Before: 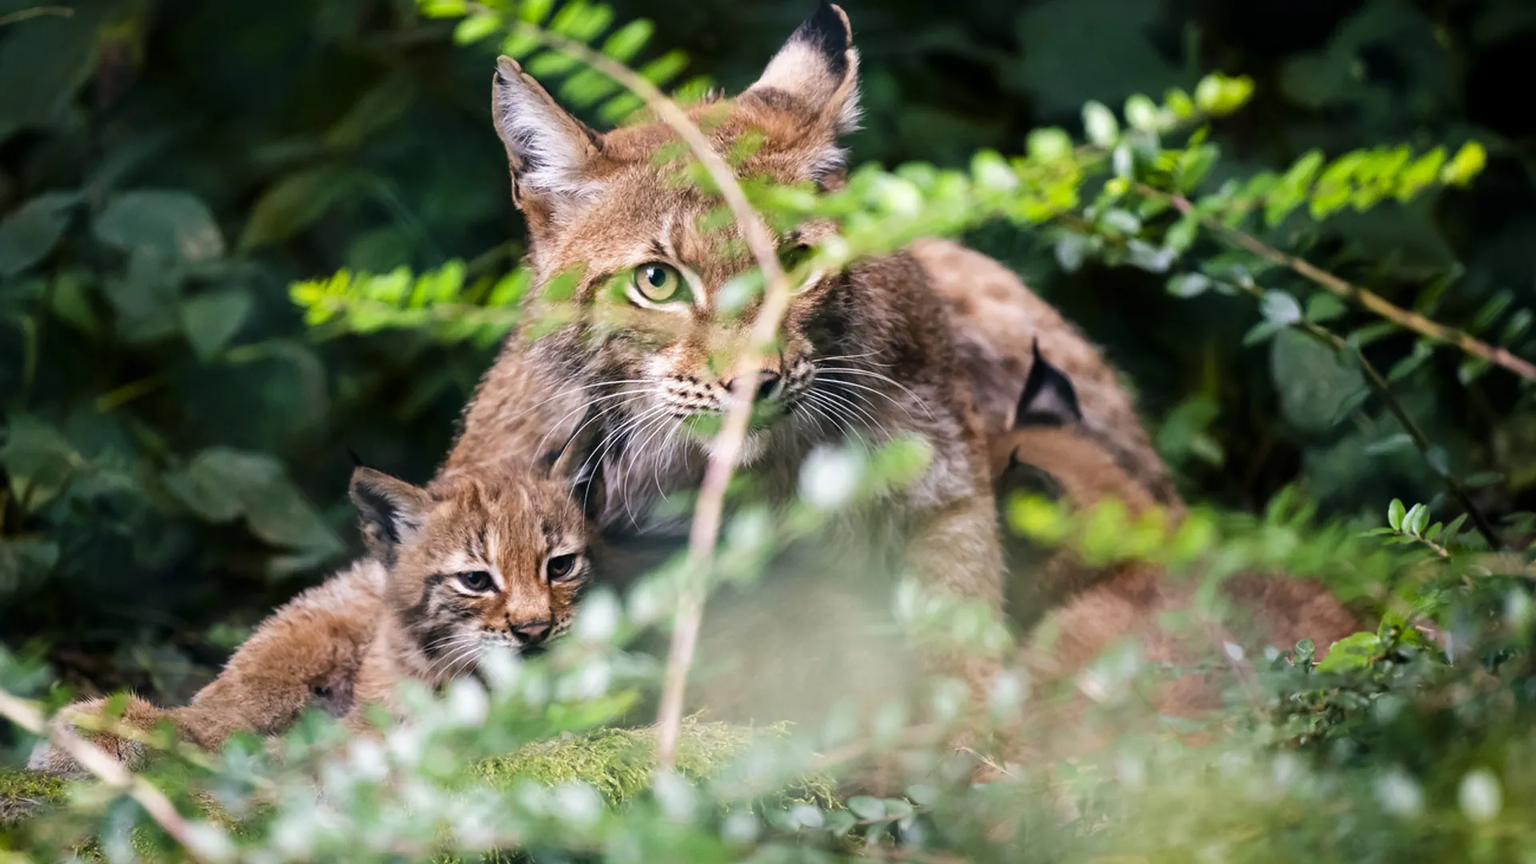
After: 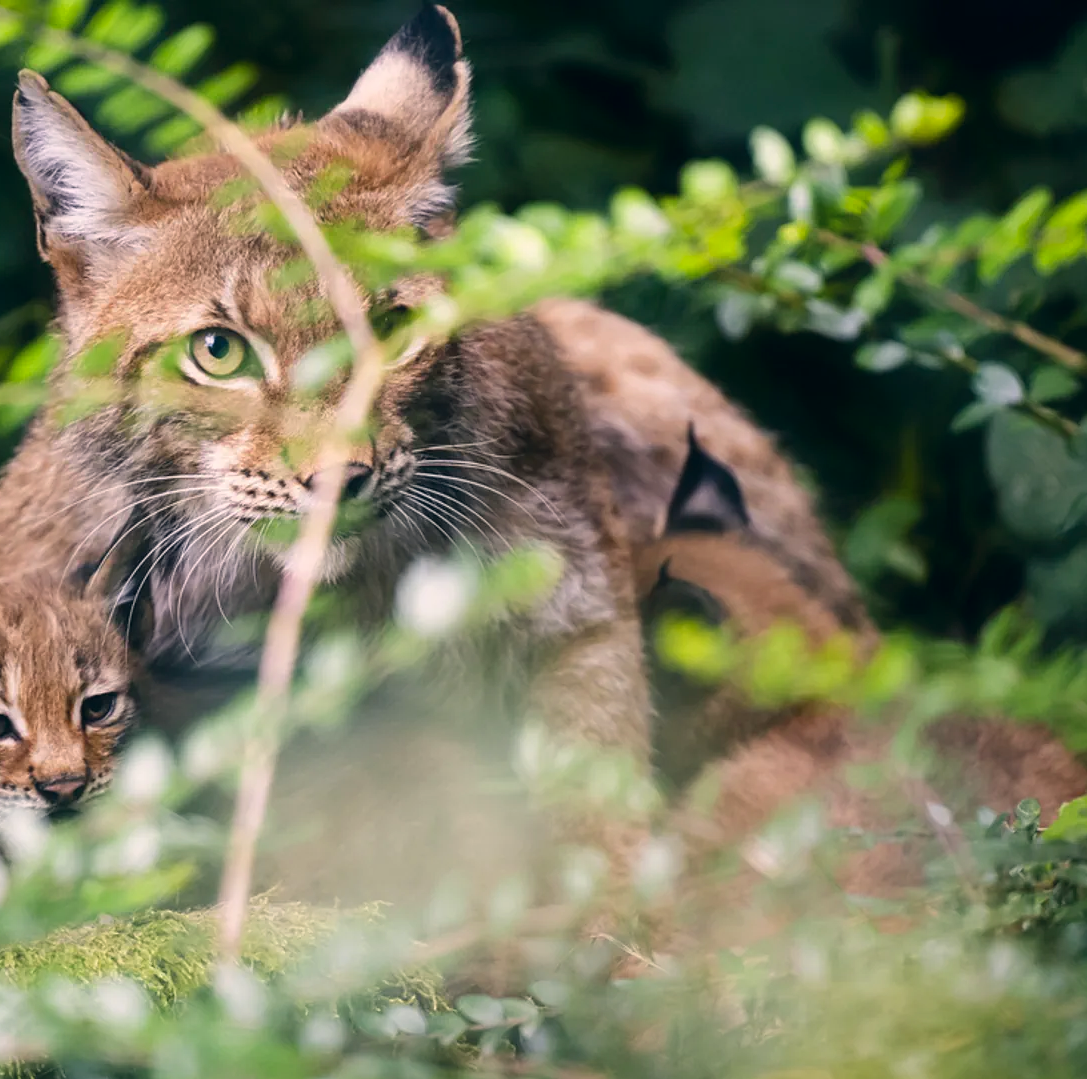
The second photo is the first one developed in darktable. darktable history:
contrast equalizer: y [[0.5, 0.488, 0.462, 0.461, 0.491, 0.5], [0.5 ×6], [0.5 ×6], [0 ×6], [0 ×6]]
crop: left 31.458%, top 0%, right 11.876%
color correction: highlights a* 5.38, highlights b* 5.3, shadows a* -4.26, shadows b* -5.11
